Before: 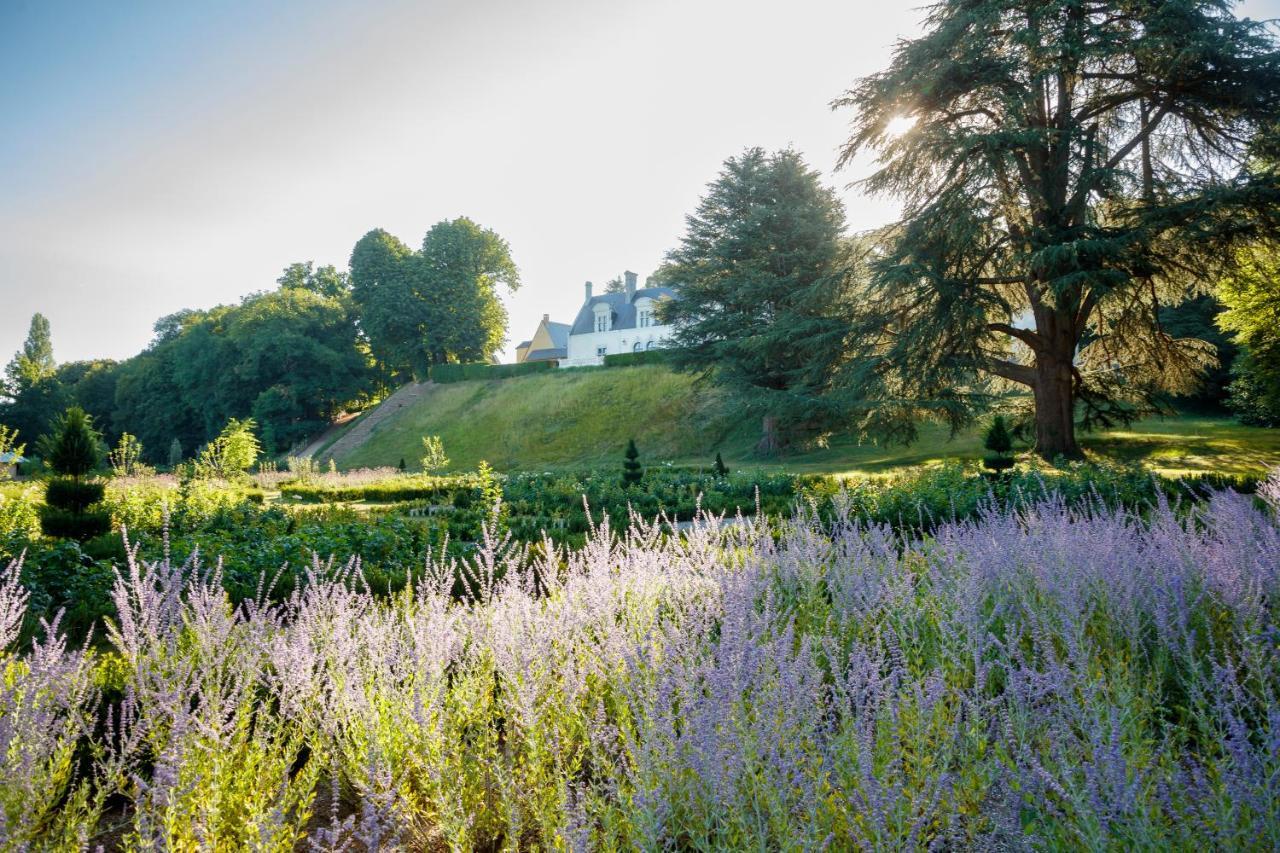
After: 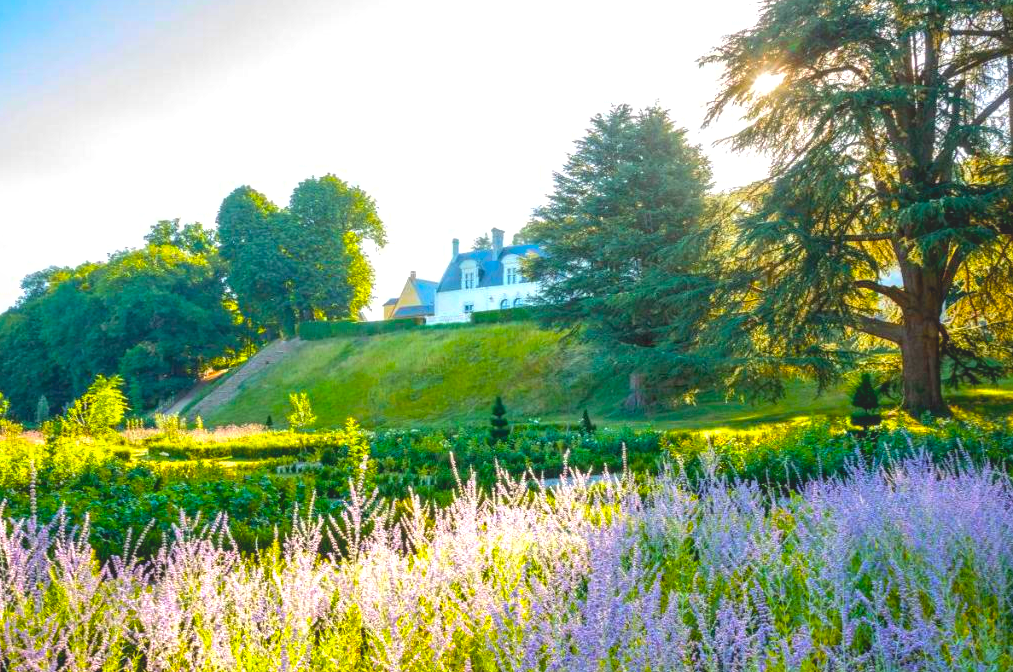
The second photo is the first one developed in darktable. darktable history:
shadows and highlights: shadows 25.24, highlights -24.48
exposure: black level correction 0.001, exposure 0.295 EV, compensate highlight preservation false
crop and rotate: left 10.426%, top 5.121%, right 10.429%, bottom 15.996%
color balance rgb: linear chroma grading › shadows -30.414%, linear chroma grading › global chroma 34.501%, perceptual saturation grading › global saturation 25.053%, perceptual brilliance grading › global brilliance 18.426%, global vibrance 20%
contrast brightness saturation: contrast -0.276
local contrast: on, module defaults
